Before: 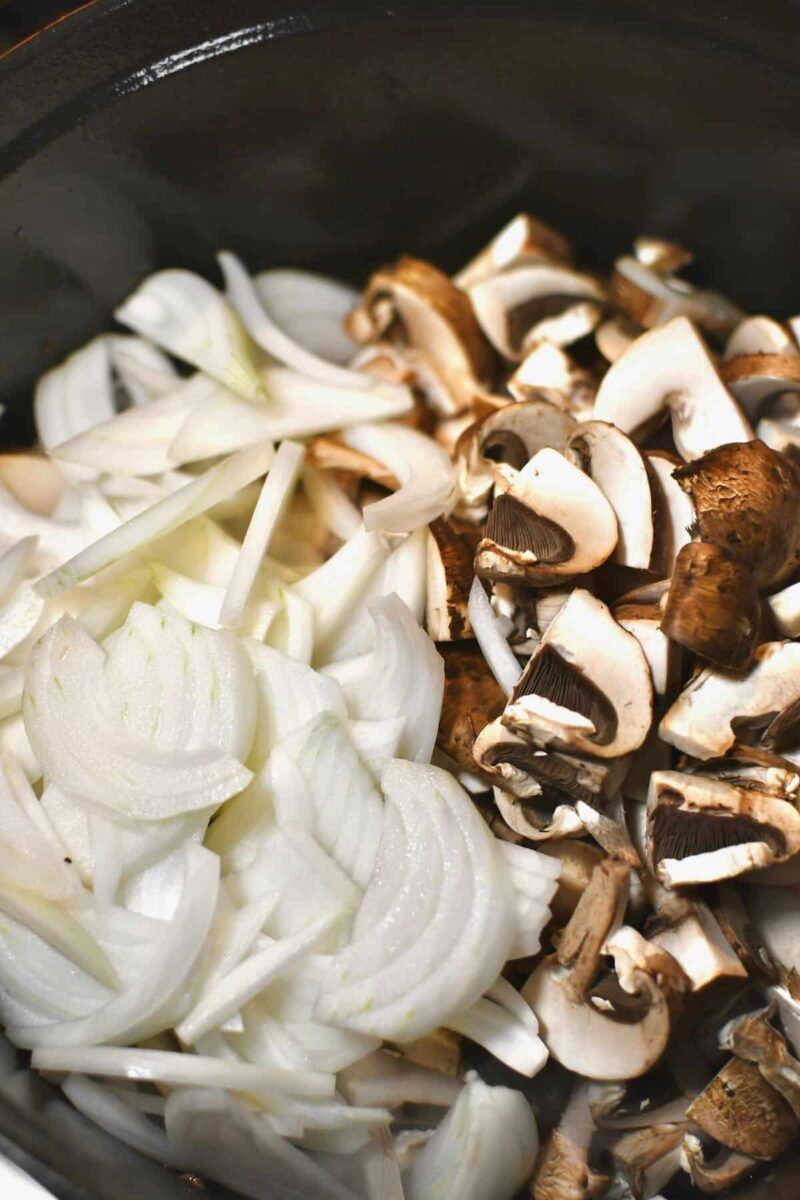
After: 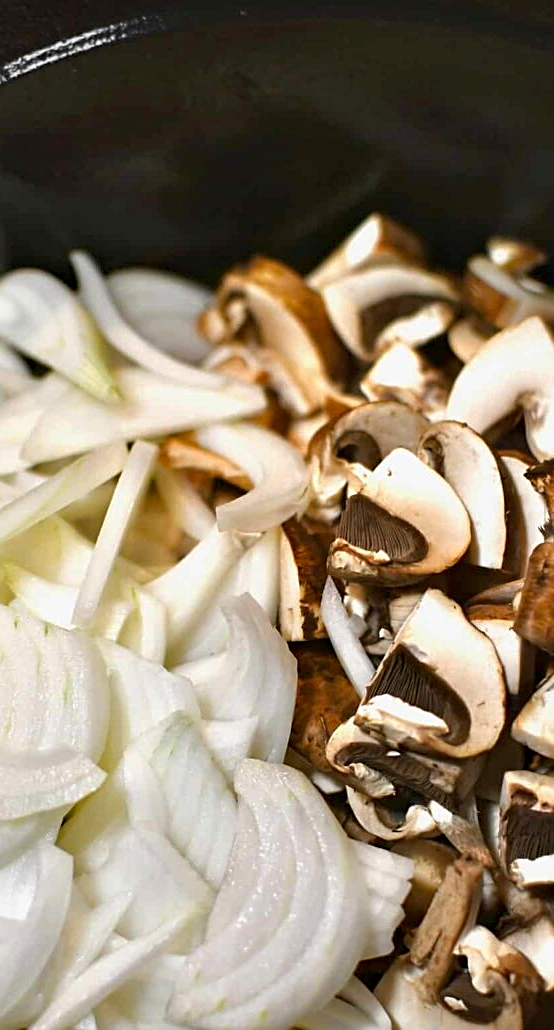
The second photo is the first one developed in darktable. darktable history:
crop: left 18.469%, right 12.193%, bottom 14.125%
haze removal: compatibility mode true
sharpen: on, module defaults
